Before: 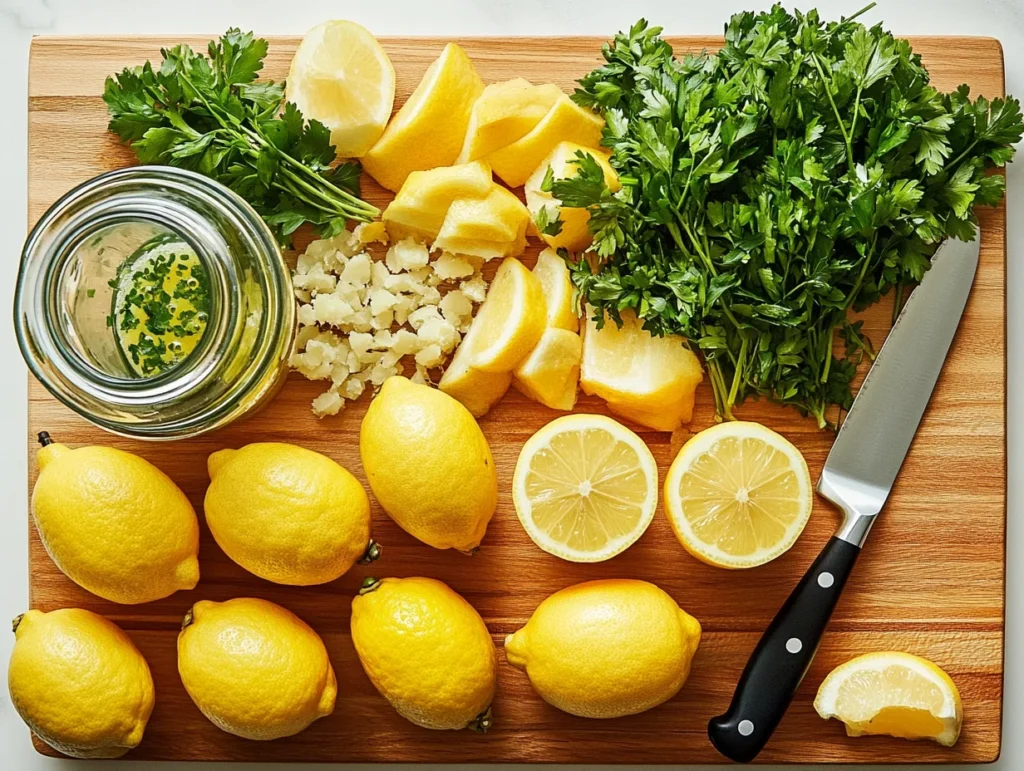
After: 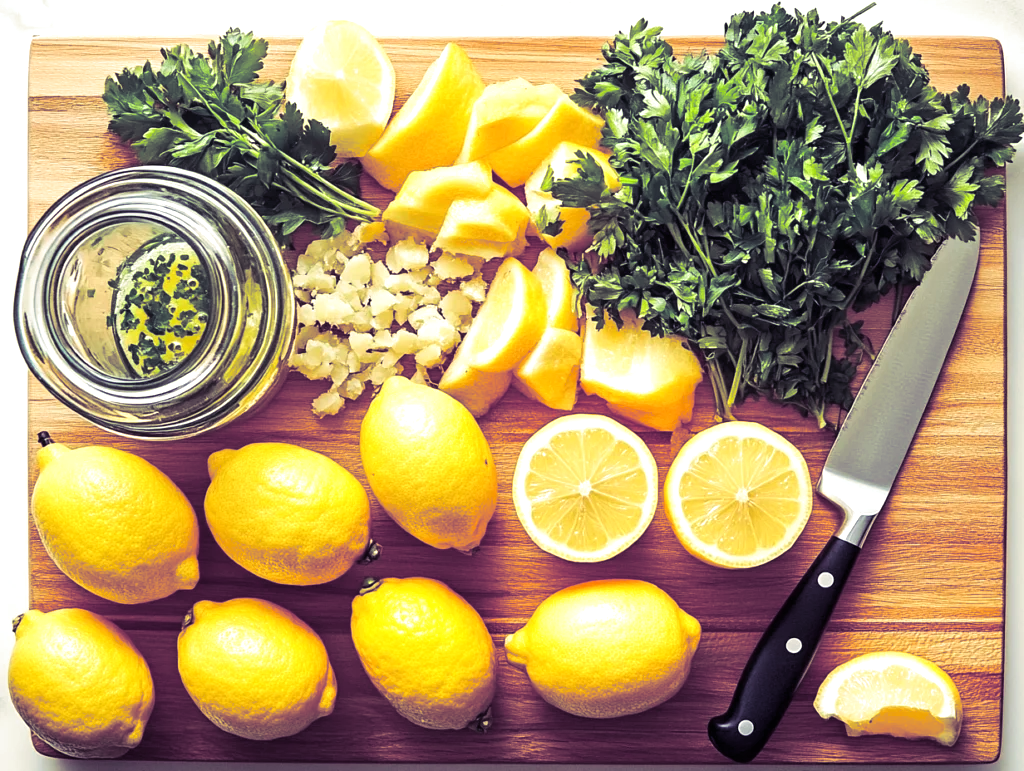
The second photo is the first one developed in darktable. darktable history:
split-toning: shadows › hue 255.6°, shadows › saturation 0.66, highlights › hue 43.2°, highlights › saturation 0.68, balance -50.1
exposure: black level correction 0, exposure 0.5 EV, compensate exposure bias true, compensate highlight preservation false
